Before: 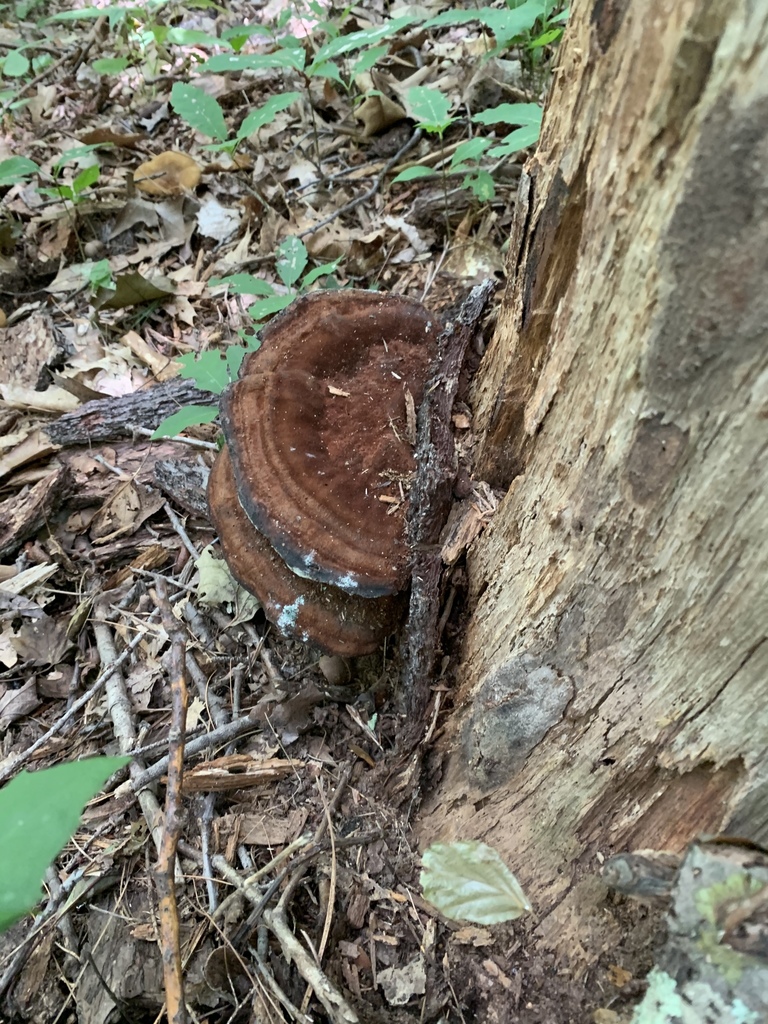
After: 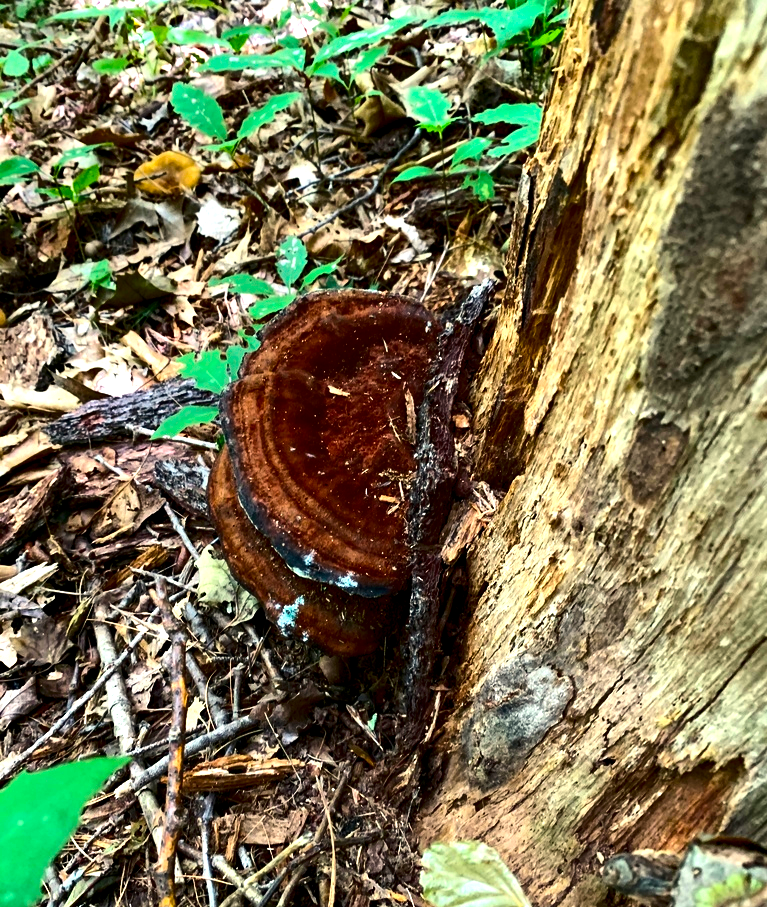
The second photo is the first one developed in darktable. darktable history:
crop and rotate: top 0%, bottom 11.39%
color balance rgb: highlights gain › chroma 2.131%, highlights gain › hue 74.29°, linear chroma grading › global chroma 15.522%, perceptual saturation grading › global saturation 30.587%, perceptual brilliance grading › global brilliance -4.399%, perceptual brilliance grading › highlights 24.828%, perceptual brilliance grading › mid-tones 7.41%, perceptual brilliance grading › shadows -4.869%
local contrast: highlights 102%, shadows 102%, detail 131%, midtone range 0.2
contrast brightness saturation: contrast 0.195, brightness -0.234, saturation 0.116
